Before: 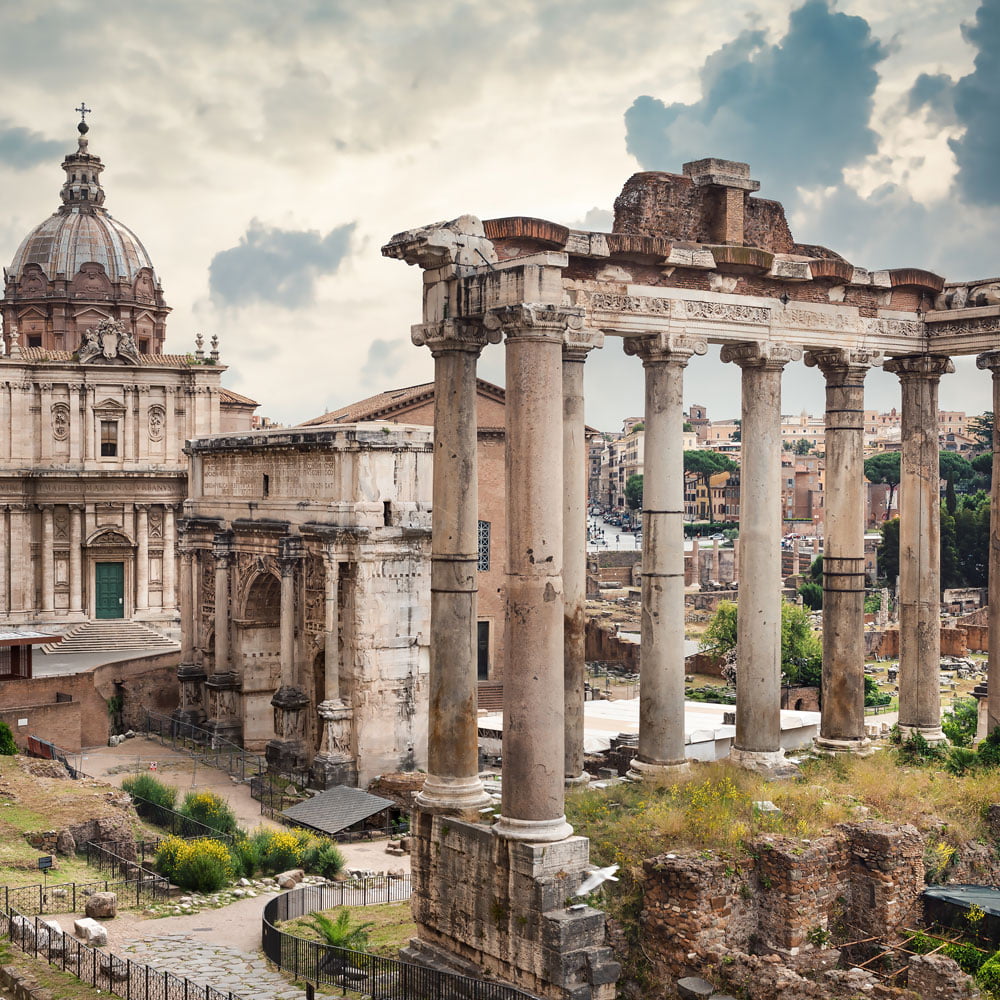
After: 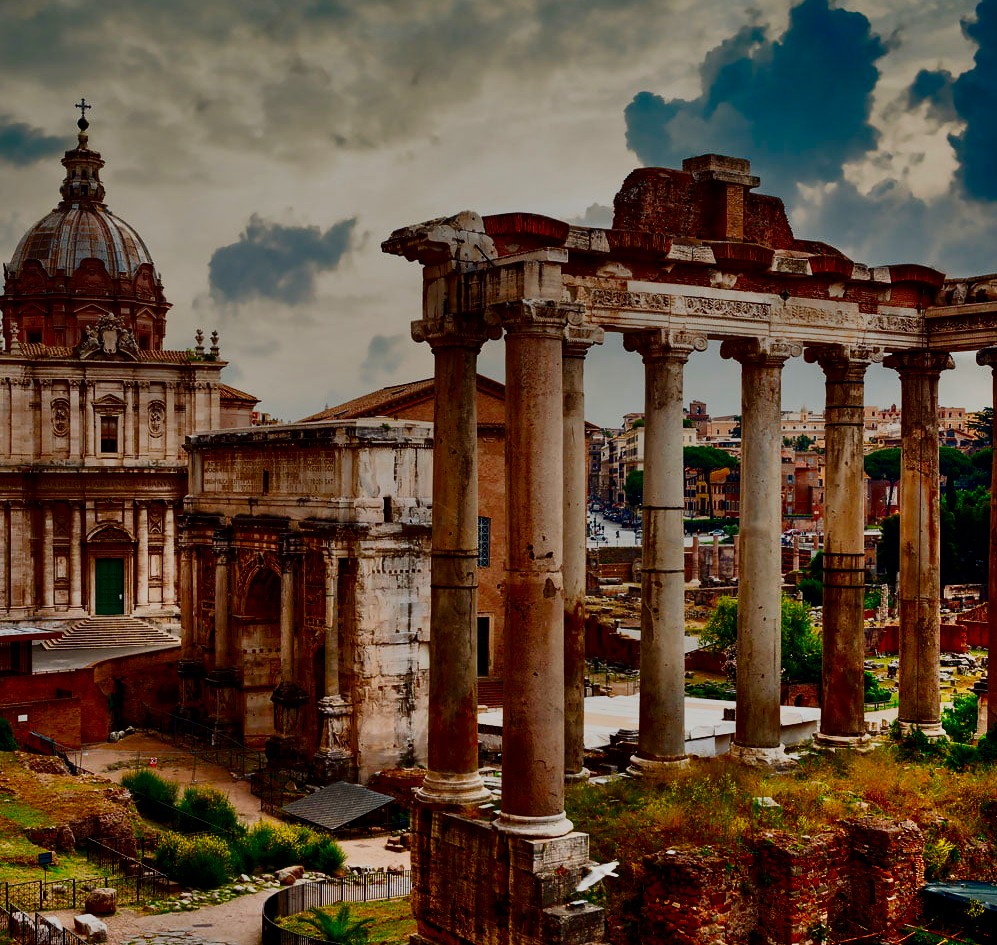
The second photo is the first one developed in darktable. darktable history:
crop: top 0.448%, right 0.264%, bottom 5.045%
contrast brightness saturation: brightness -1, saturation 1
filmic rgb: black relative exposure -7.65 EV, hardness 4.02, contrast 1.1, highlights saturation mix -30%
shadows and highlights: low approximation 0.01, soften with gaussian
